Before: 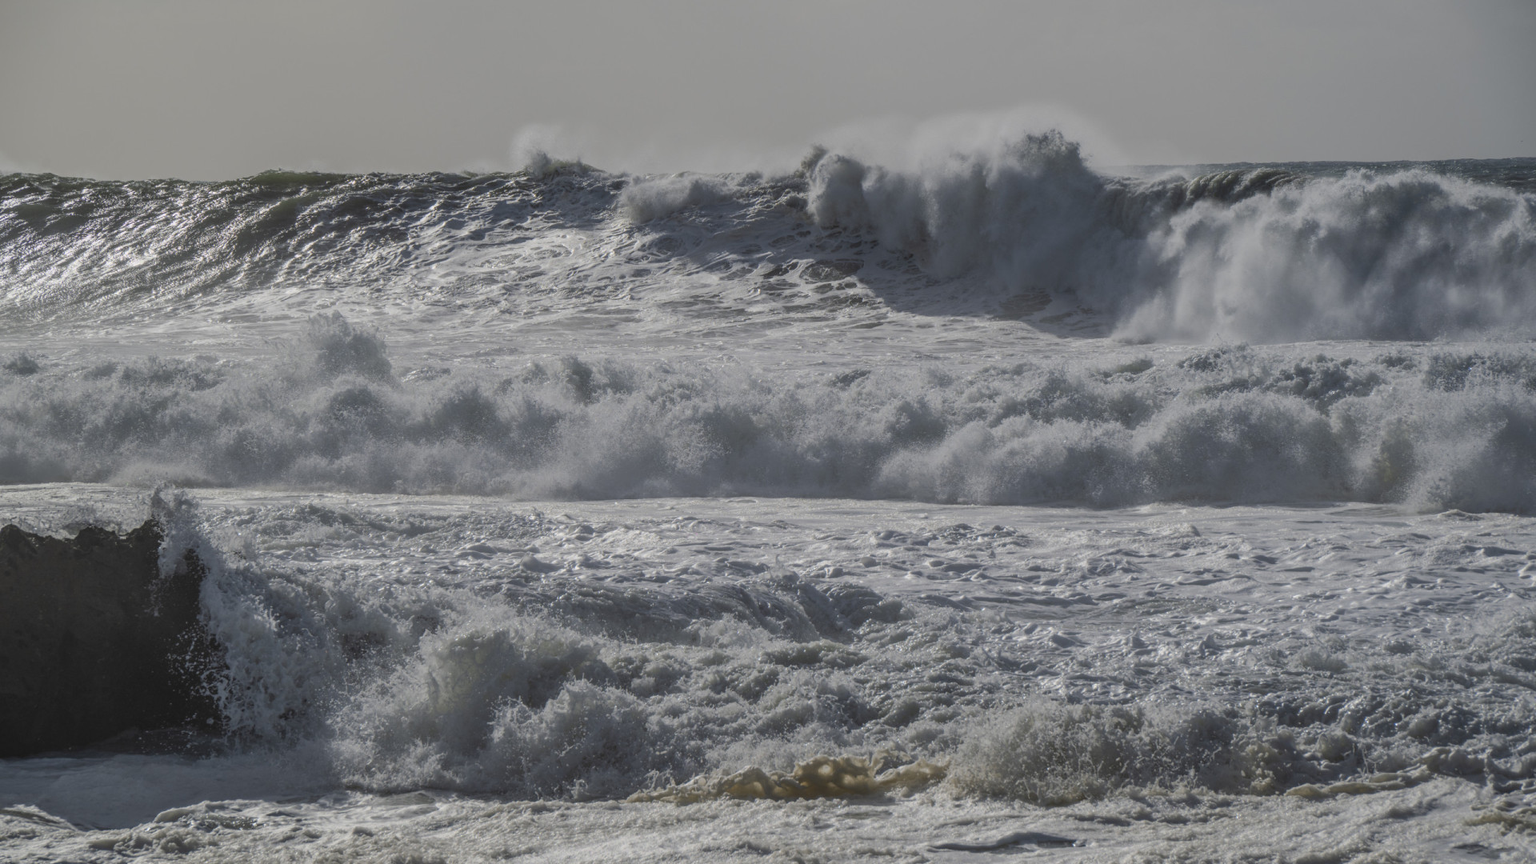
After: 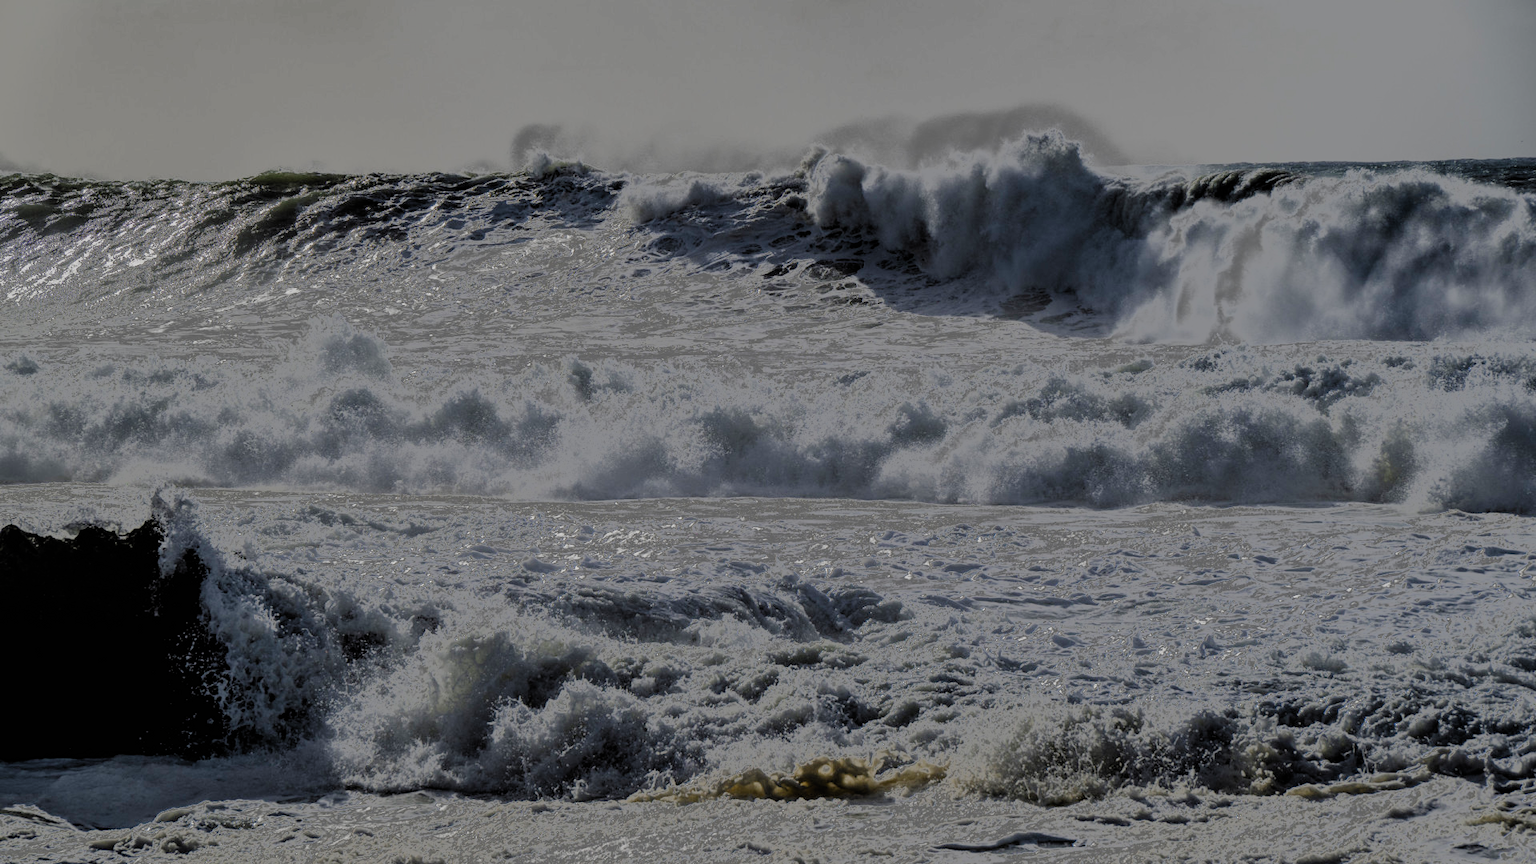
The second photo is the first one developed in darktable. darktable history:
filmic rgb: black relative exposure -2.85 EV, white relative exposure 4.56 EV, hardness 1.77, contrast 1.25, preserve chrominance no, color science v5 (2021)
fill light: exposure -0.73 EV, center 0.69, width 2.2
